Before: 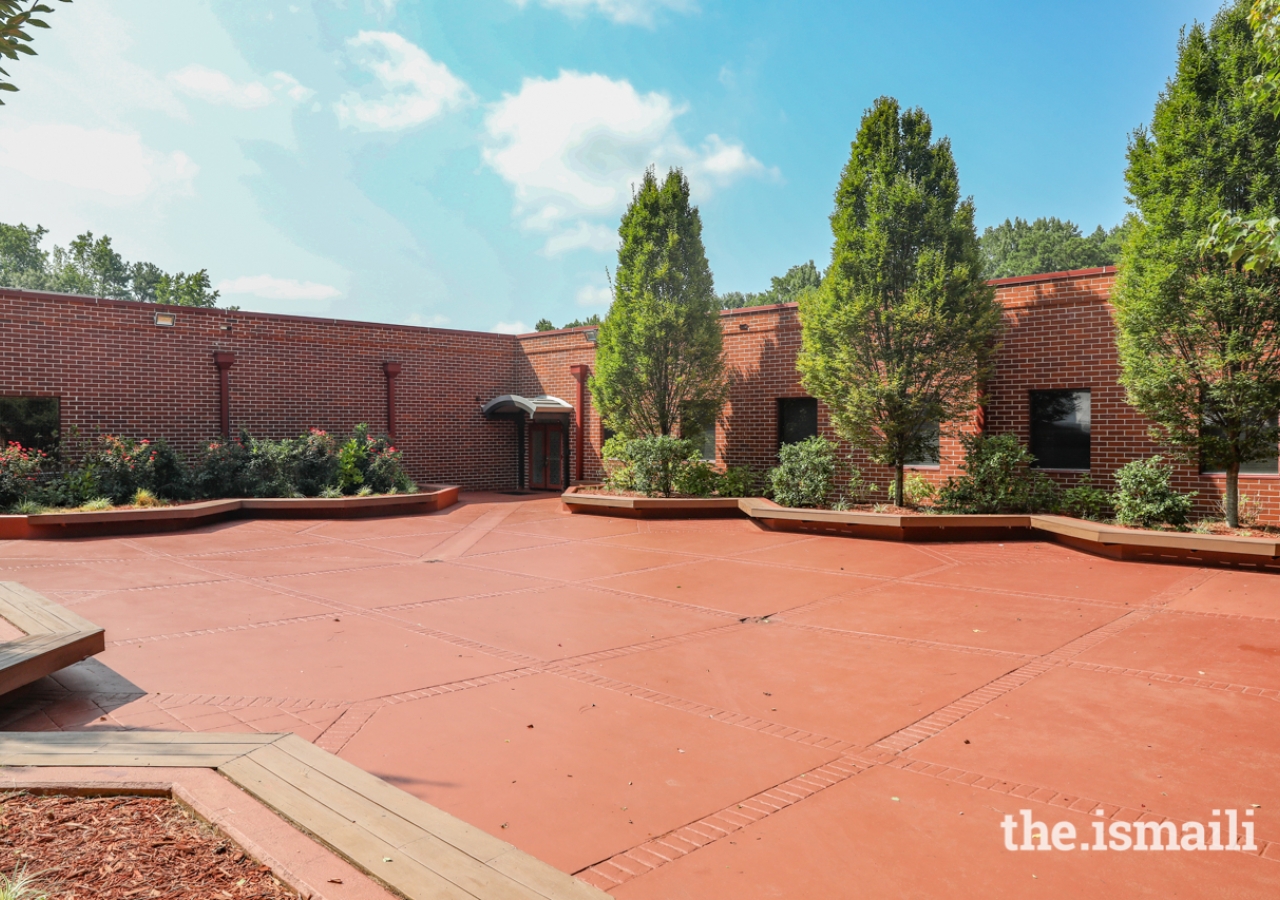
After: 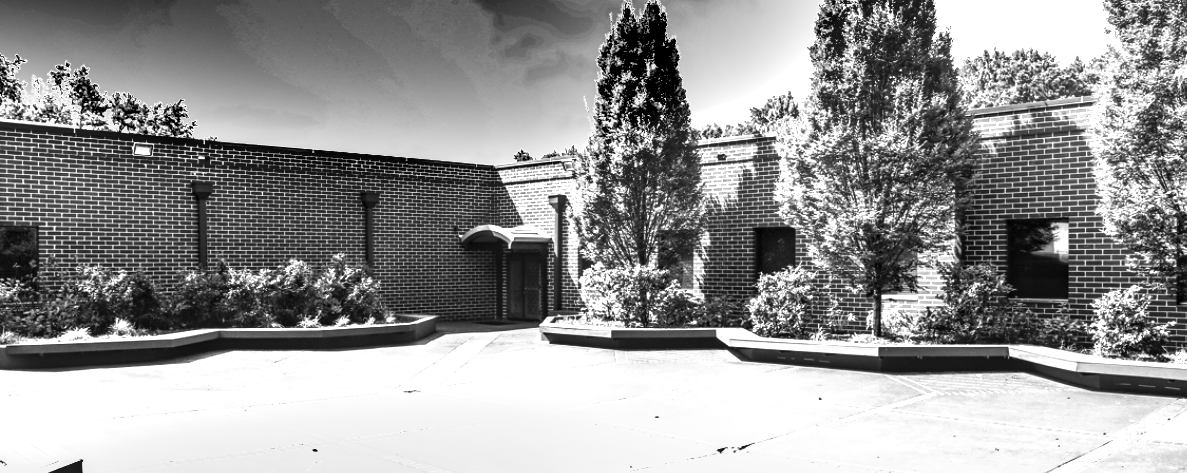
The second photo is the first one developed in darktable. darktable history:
contrast brightness saturation: contrast 0.131, brightness -0.228, saturation 0.145
color calibration: output gray [0.18, 0.41, 0.41, 0], gray › normalize channels true, illuminant custom, x 0.368, y 0.373, temperature 4350.76 K, gamut compression 0.003
tone equalizer: -8 EV -0.403 EV, -7 EV -0.385 EV, -6 EV -0.295 EV, -5 EV -0.211 EV, -3 EV 0.194 EV, -2 EV 0.352 EV, -1 EV 0.37 EV, +0 EV 0.392 EV, mask exposure compensation -0.487 EV
exposure: black level correction 0, exposure 1.612 EV, compensate highlight preservation false
local contrast: on, module defaults
haze removal: adaptive false
crop: left 1.751%, top 18.968%, right 5.5%, bottom 28.395%
shadows and highlights: soften with gaussian
